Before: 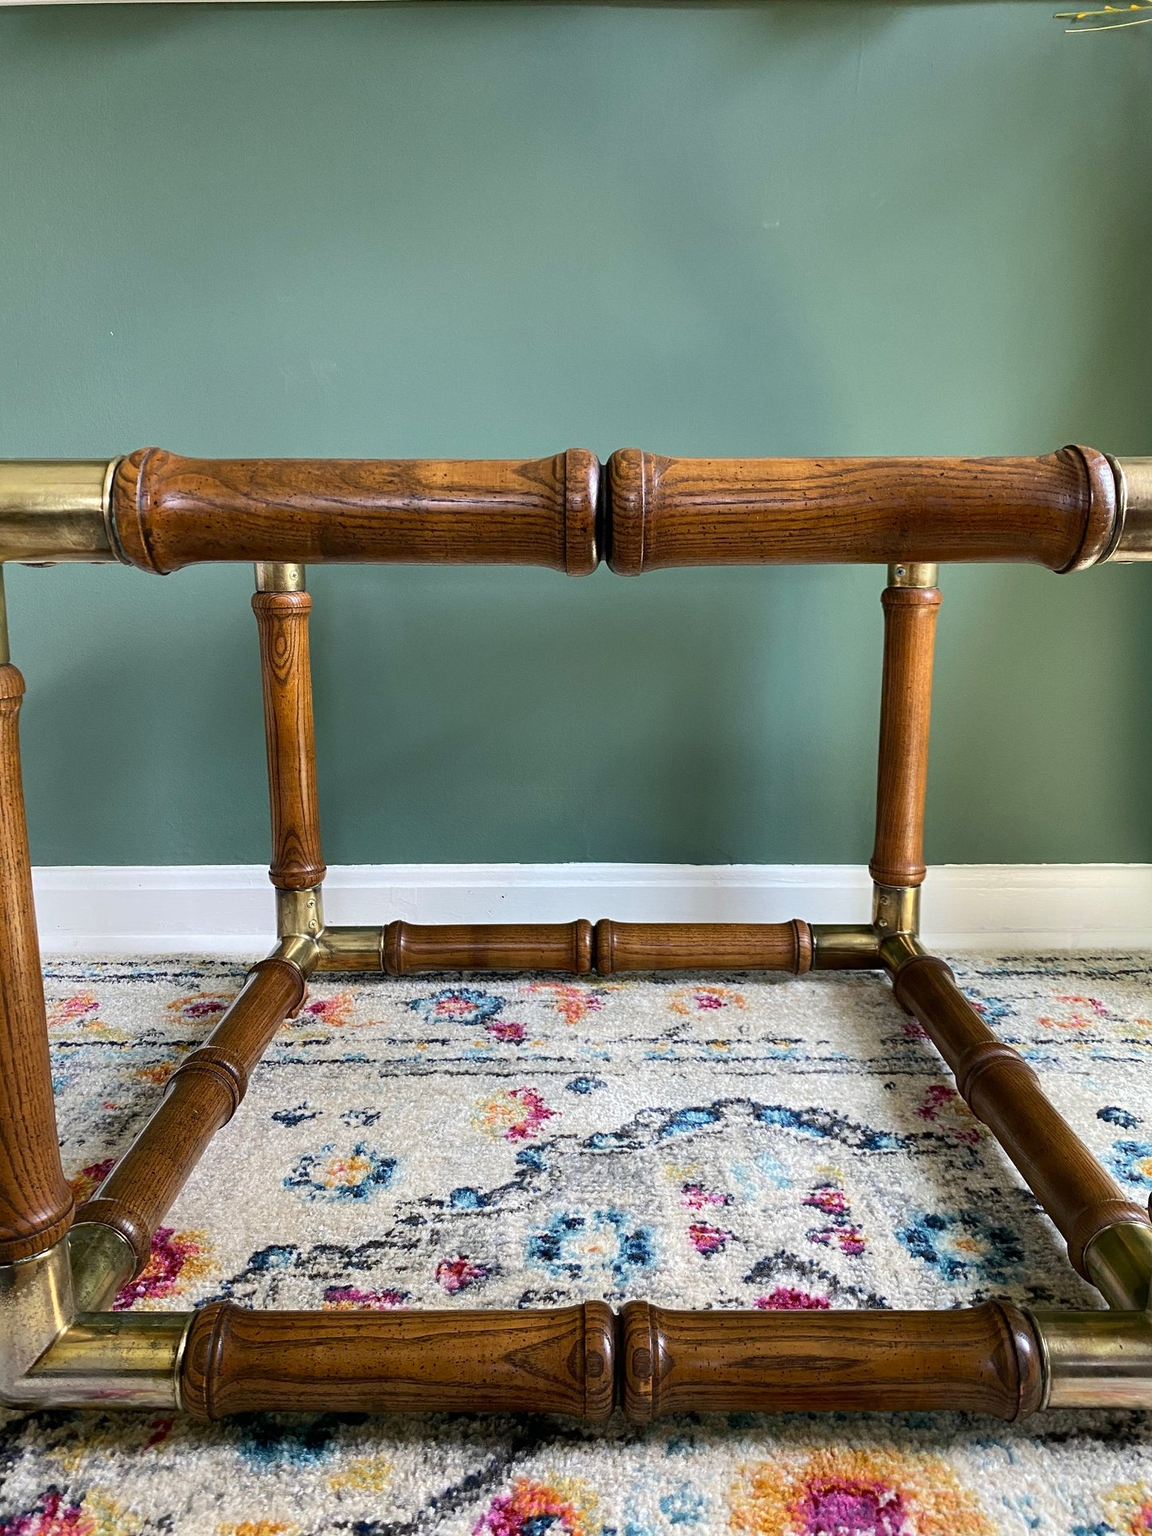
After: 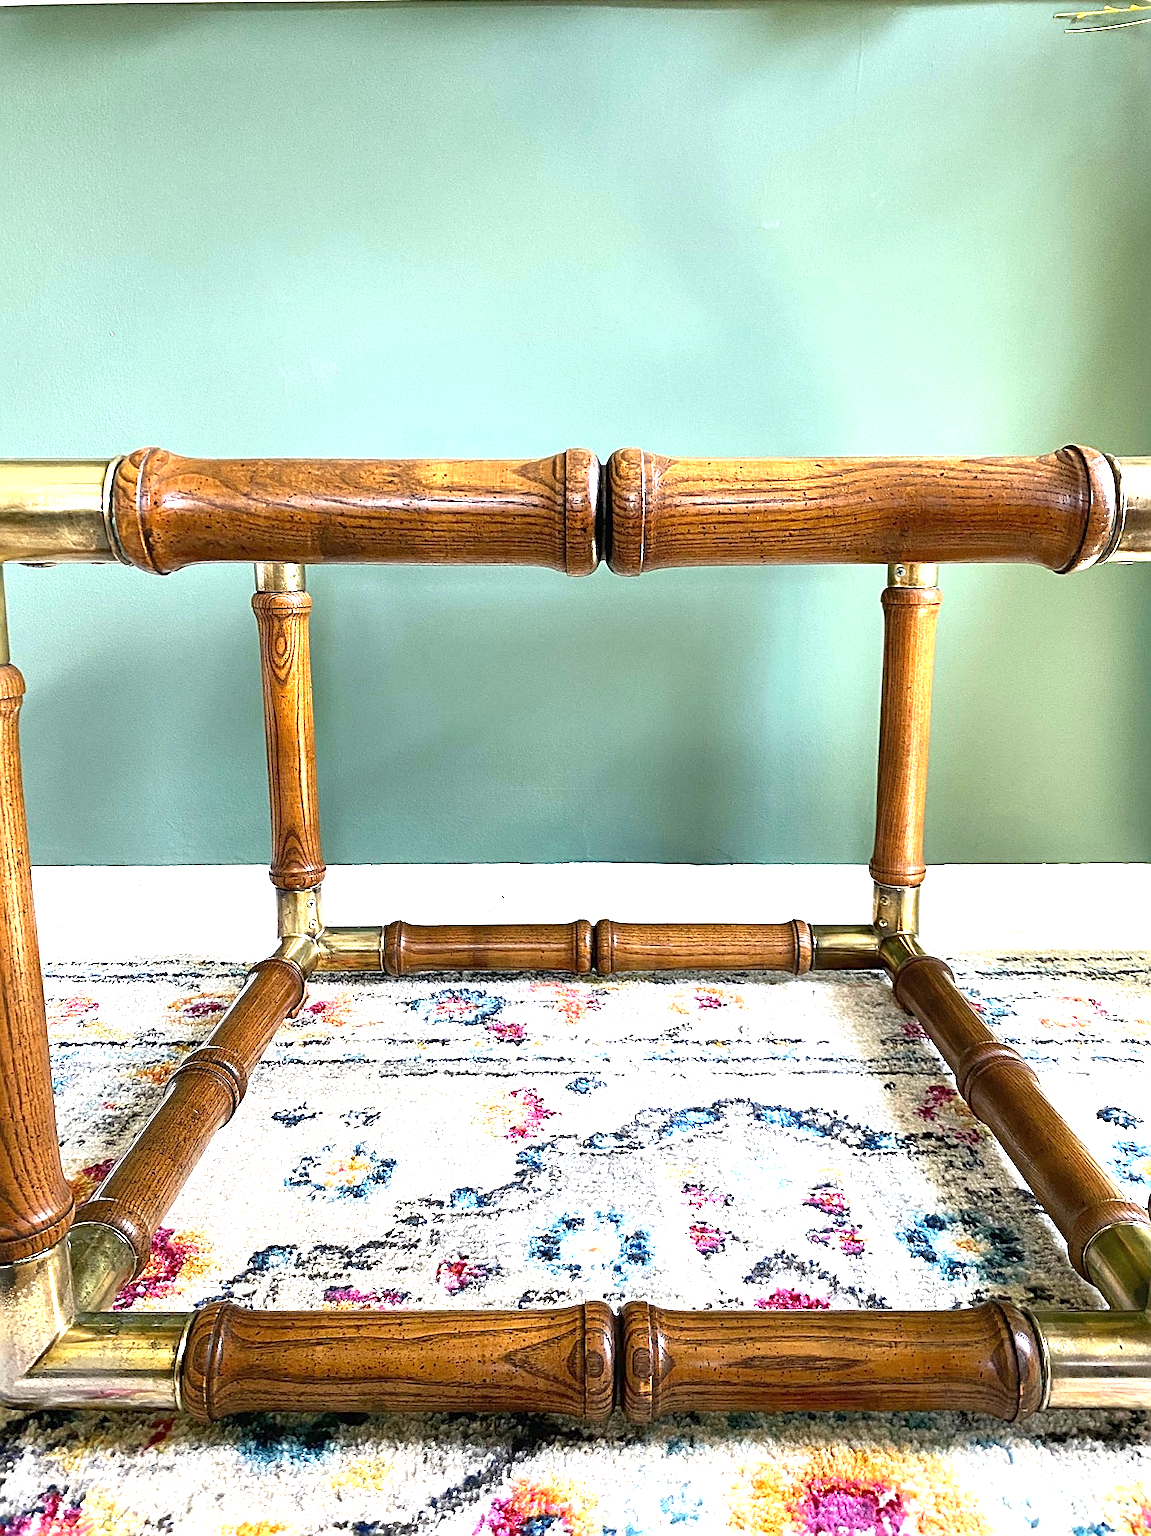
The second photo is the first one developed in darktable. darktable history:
sharpen: amount 0.6
exposure: black level correction 0, exposure 1.5 EV, compensate exposure bias true, compensate highlight preservation false
